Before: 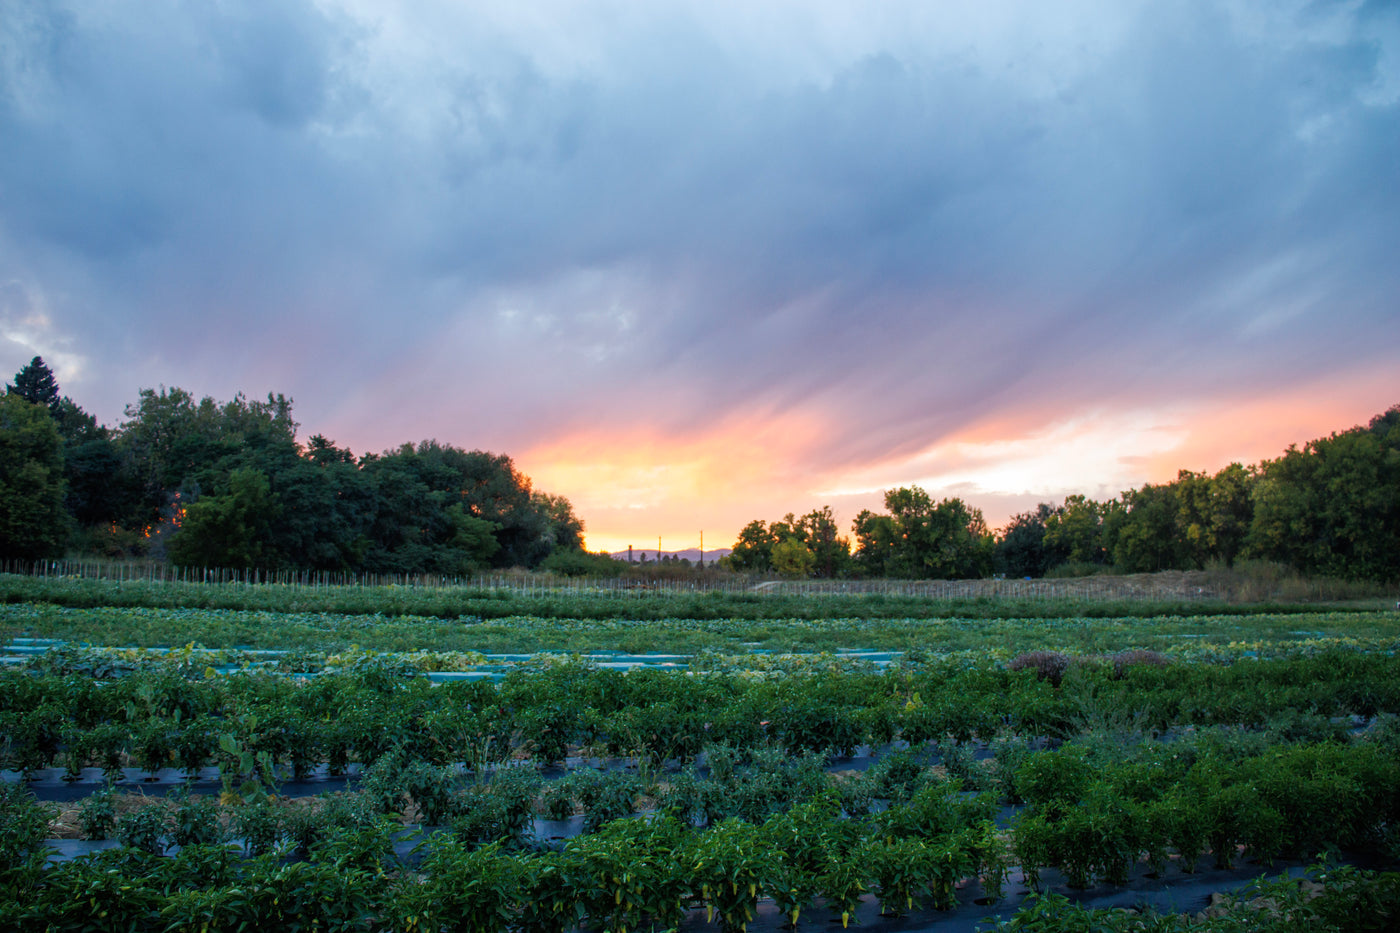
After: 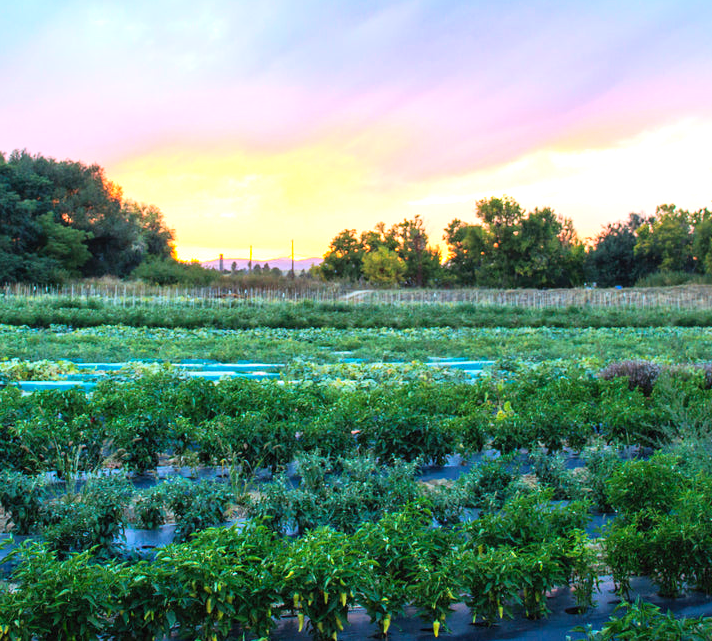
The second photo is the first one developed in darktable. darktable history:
crop and rotate: left 29.271%, top 31.289%, right 19.83%
exposure: black level correction 0, exposure 0.897 EV, compensate highlight preservation false
contrast brightness saturation: contrast 0.2, brightness 0.166, saturation 0.218
